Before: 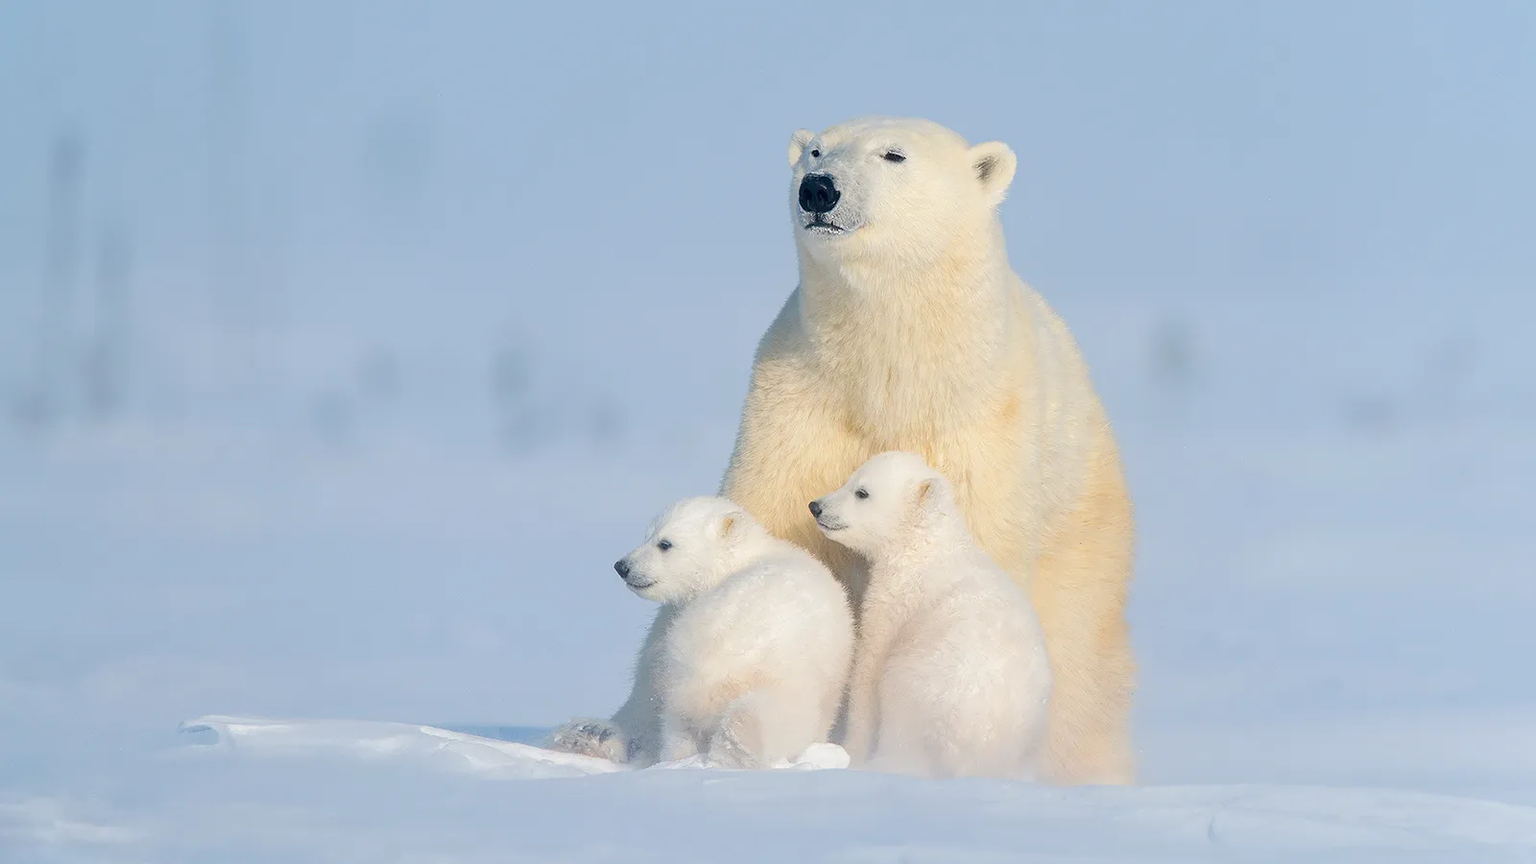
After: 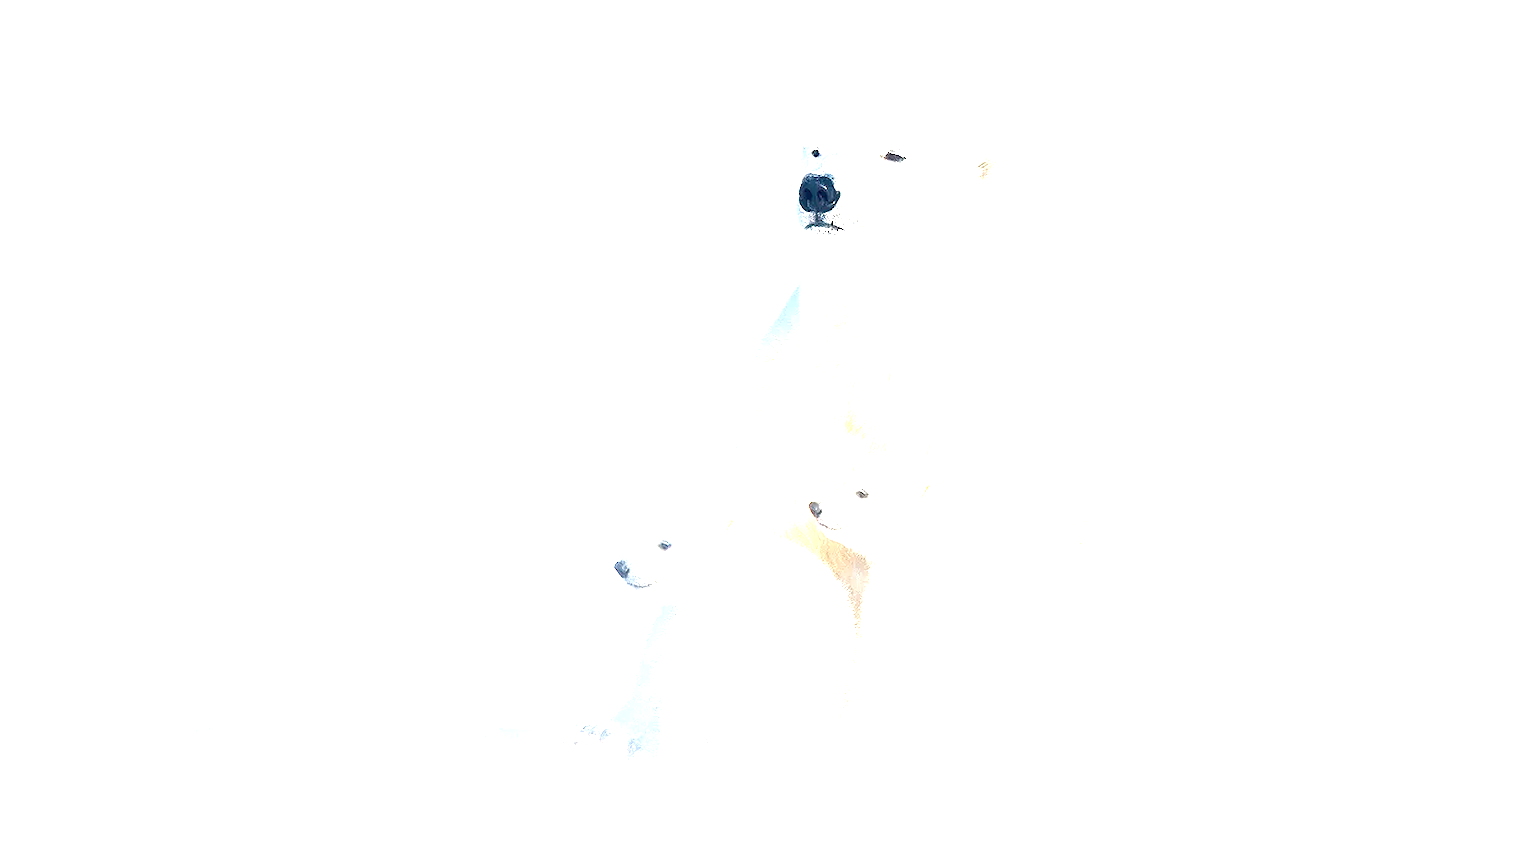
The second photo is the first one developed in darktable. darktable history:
exposure: black level correction 0, exposure 2.124 EV, compensate highlight preservation false
